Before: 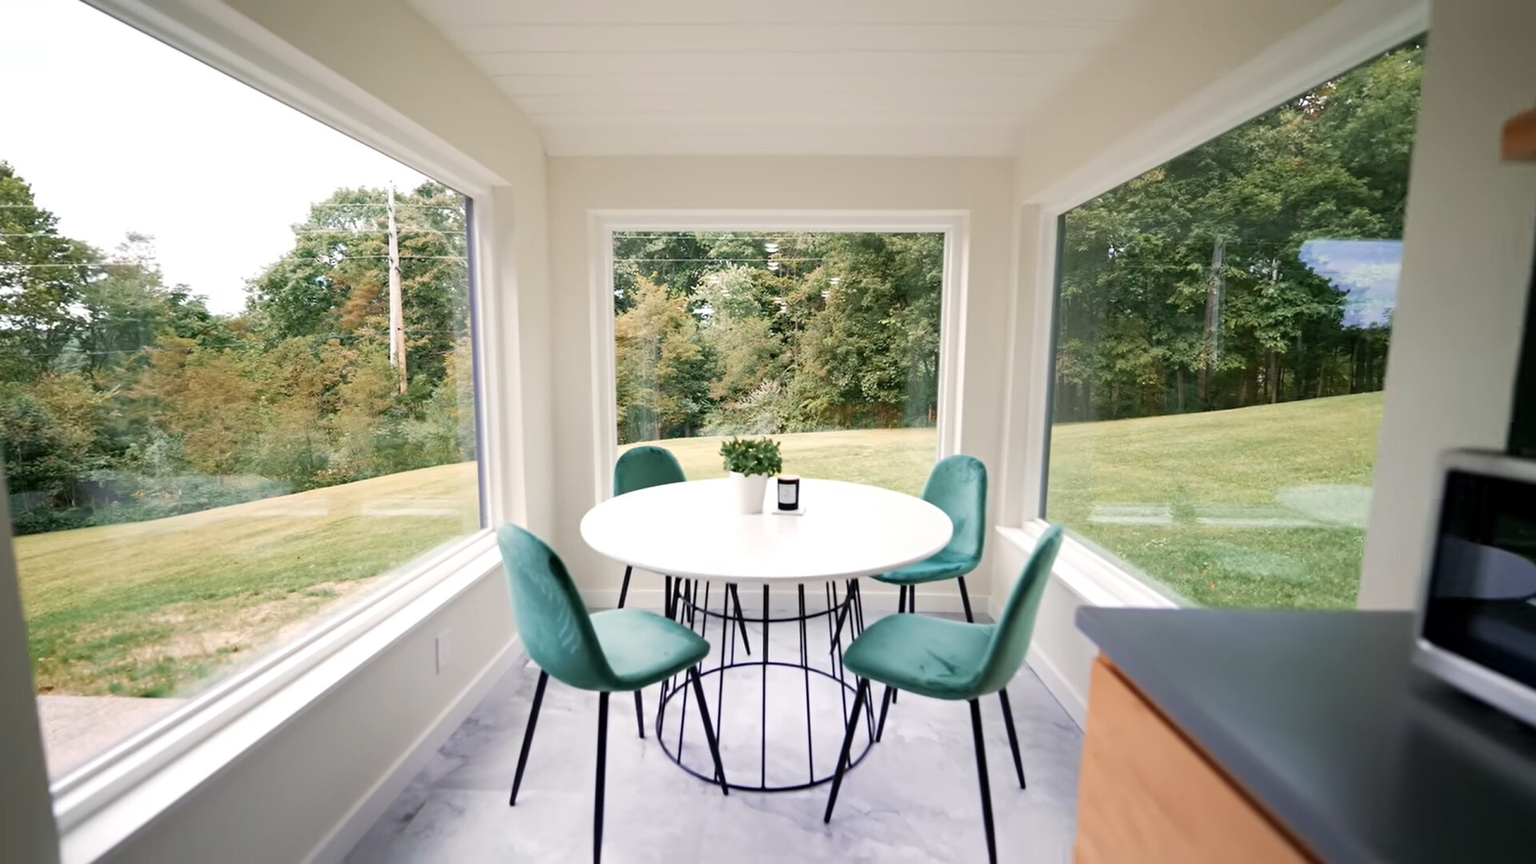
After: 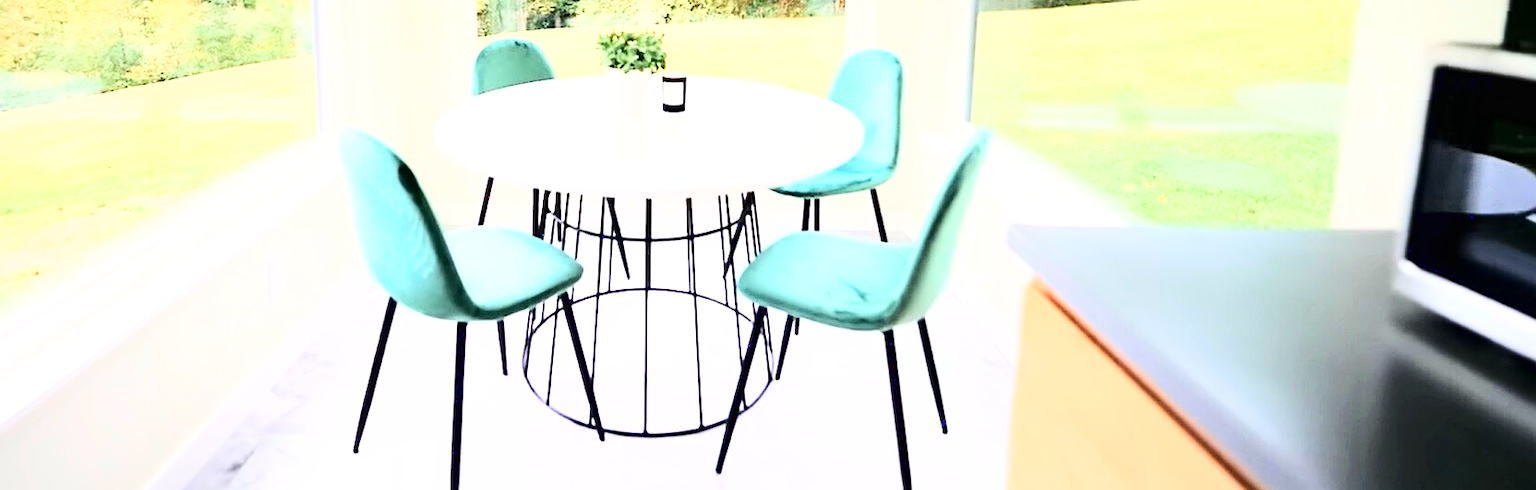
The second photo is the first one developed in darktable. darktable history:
base curve: curves: ch0 [(0, 0.003) (0.001, 0.002) (0.006, 0.004) (0.02, 0.022) (0.048, 0.086) (0.094, 0.234) (0.162, 0.431) (0.258, 0.629) (0.385, 0.8) (0.548, 0.918) (0.751, 0.988) (1, 1)]
sharpen: amount 0.216
crop and rotate: left 13.297%, top 47.868%, bottom 2.945%
exposure: black level correction 0, exposure 0.949 EV, compensate highlight preservation false
color correction: highlights a* -0.093, highlights b* 0.078
contrast brightness saturation: contrast 0.217
